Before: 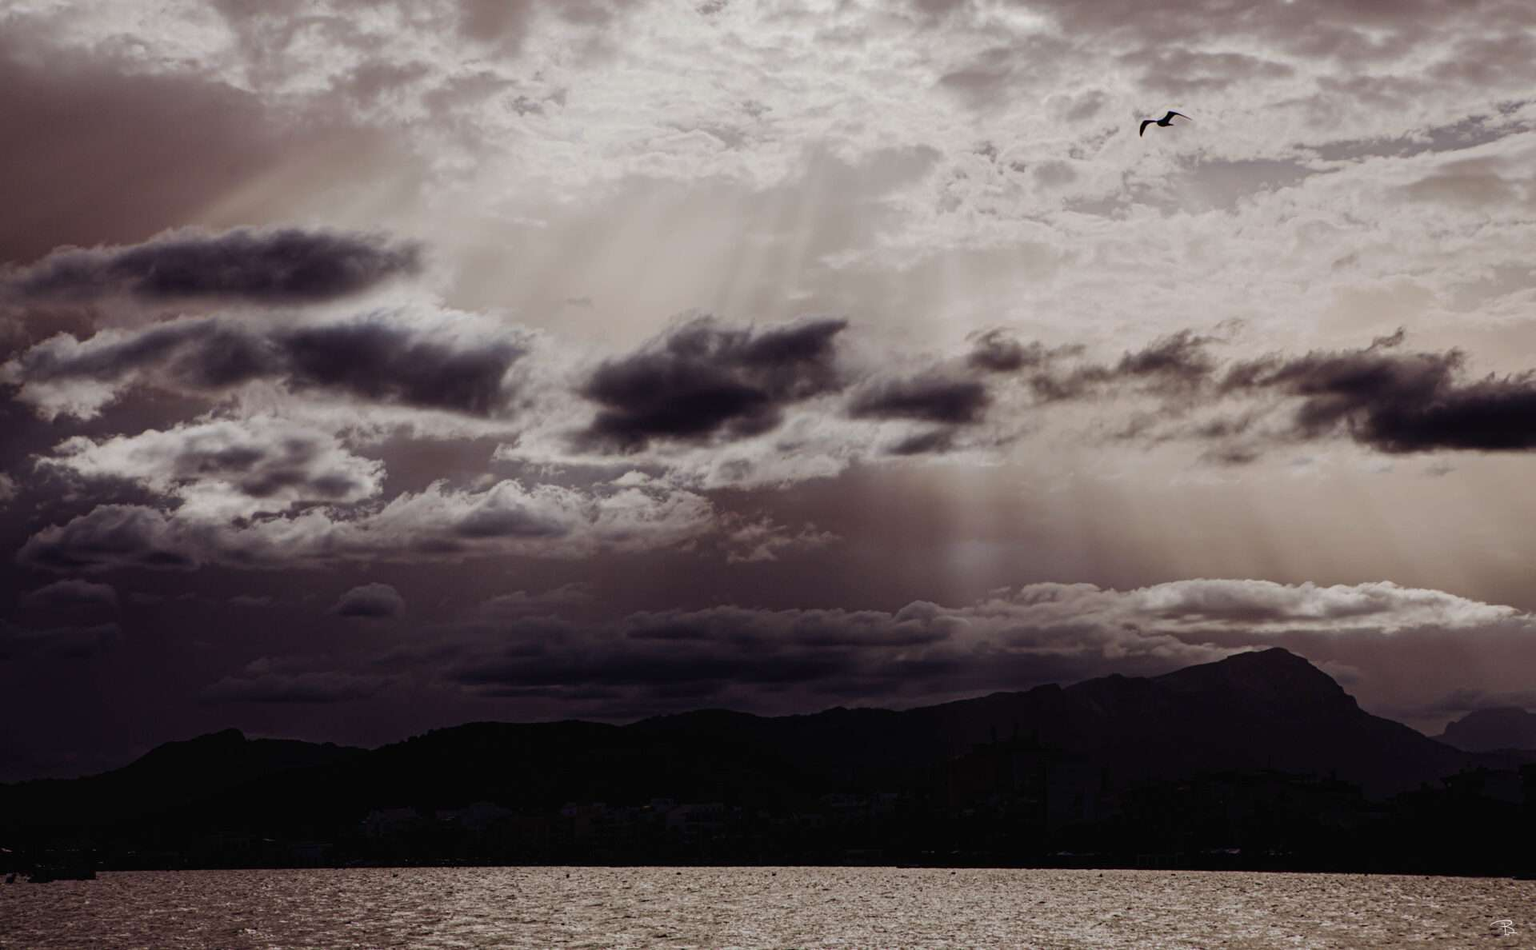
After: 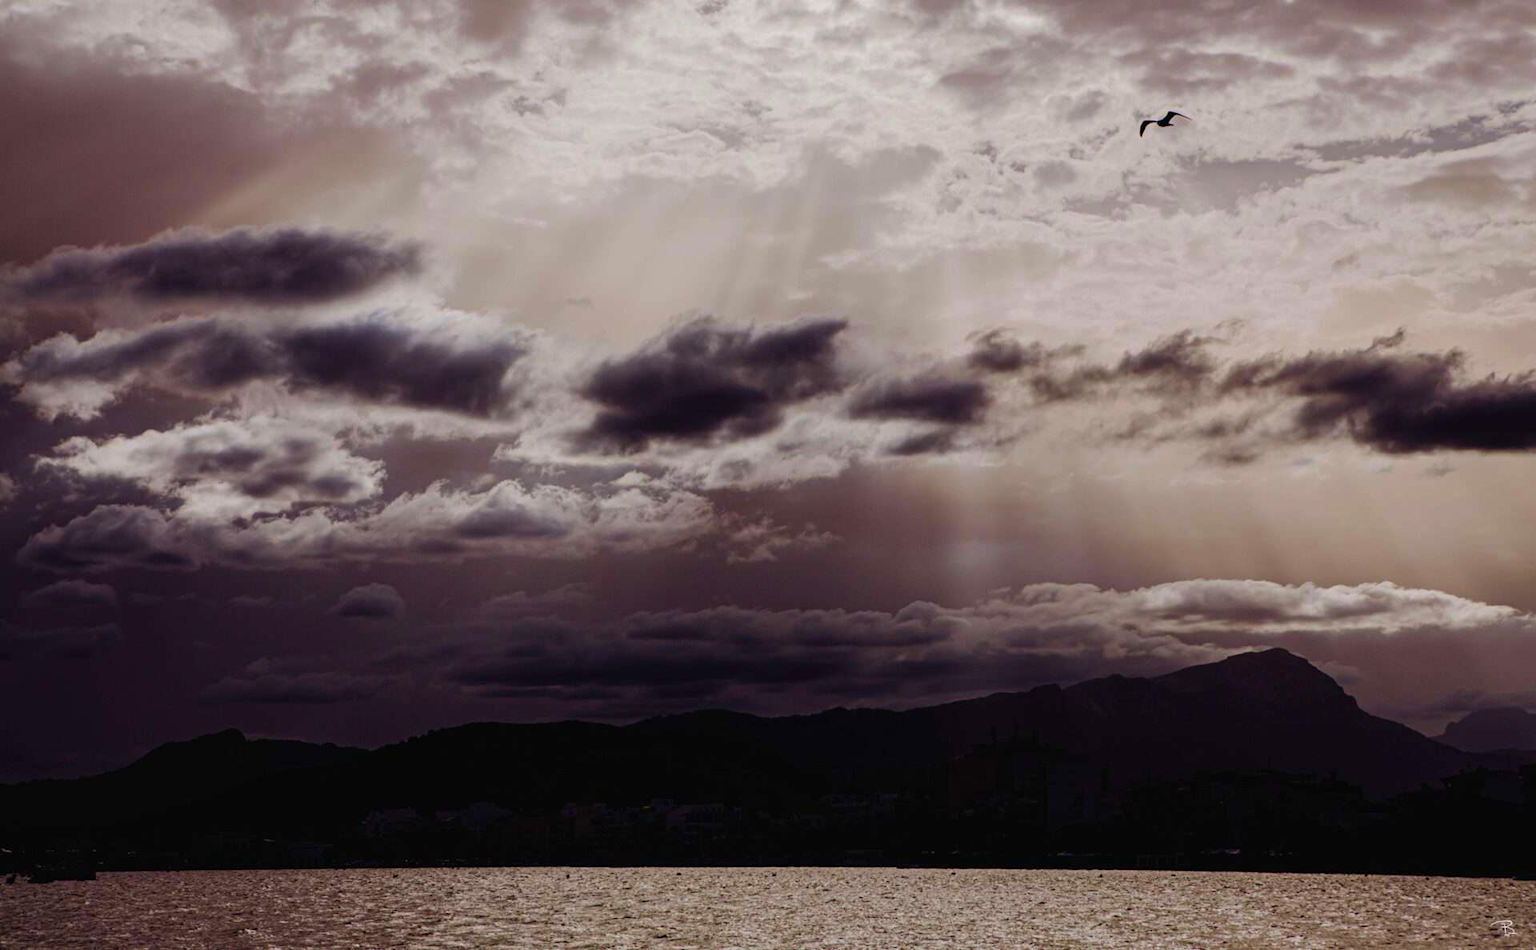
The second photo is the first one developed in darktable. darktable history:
color balance rgb: power › hue 315.2°, highlights gain › chroma 0.192%, highlights gain › hue 332.32°, linear chroma grading › global chroma 9.695%, perceptual saturation grading › global saturation 25.76%, global vibrance 2.005%
